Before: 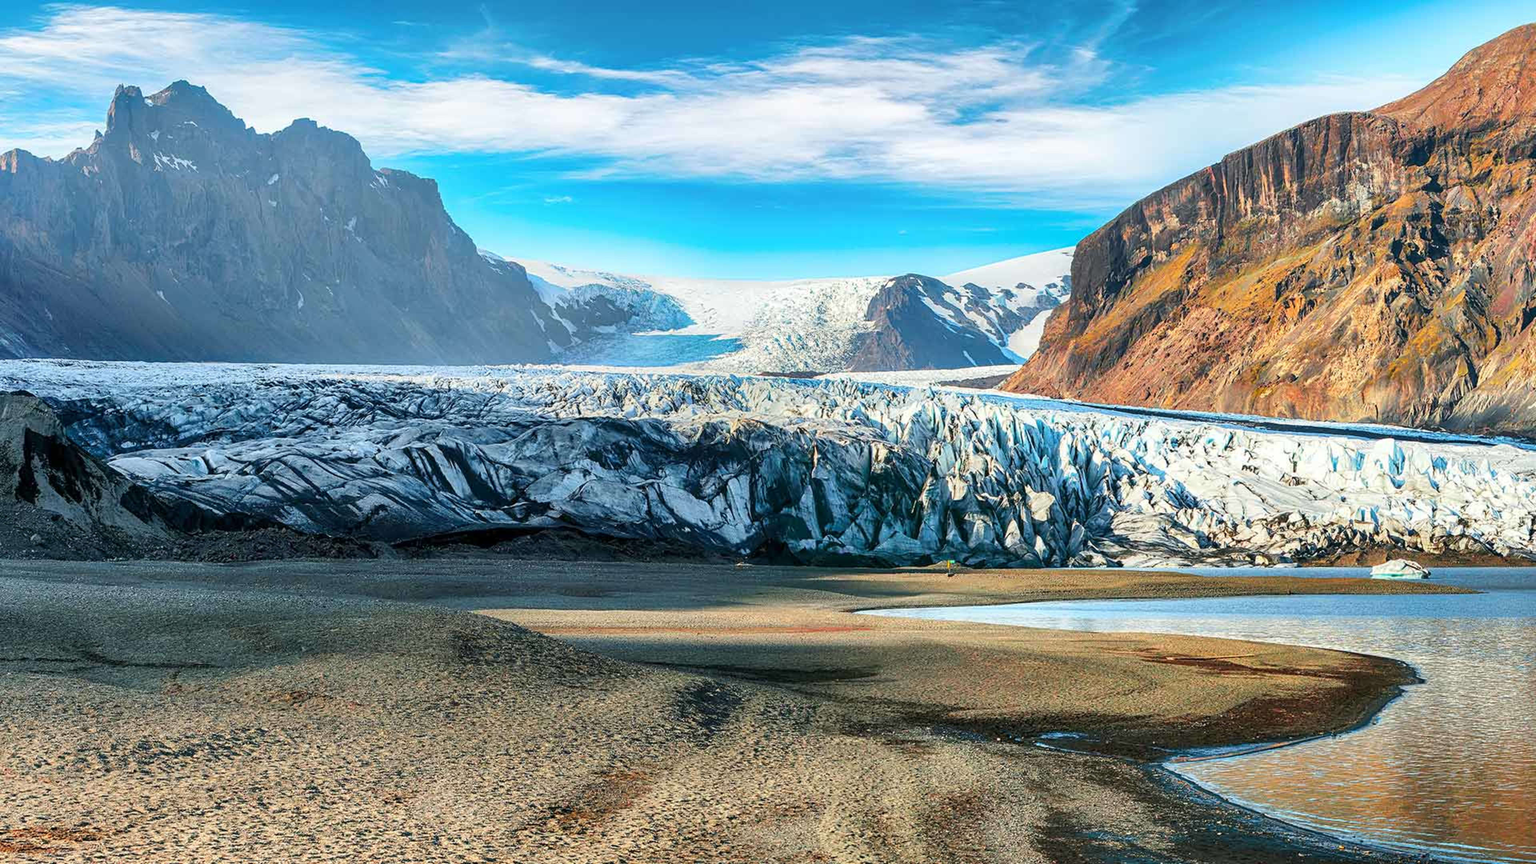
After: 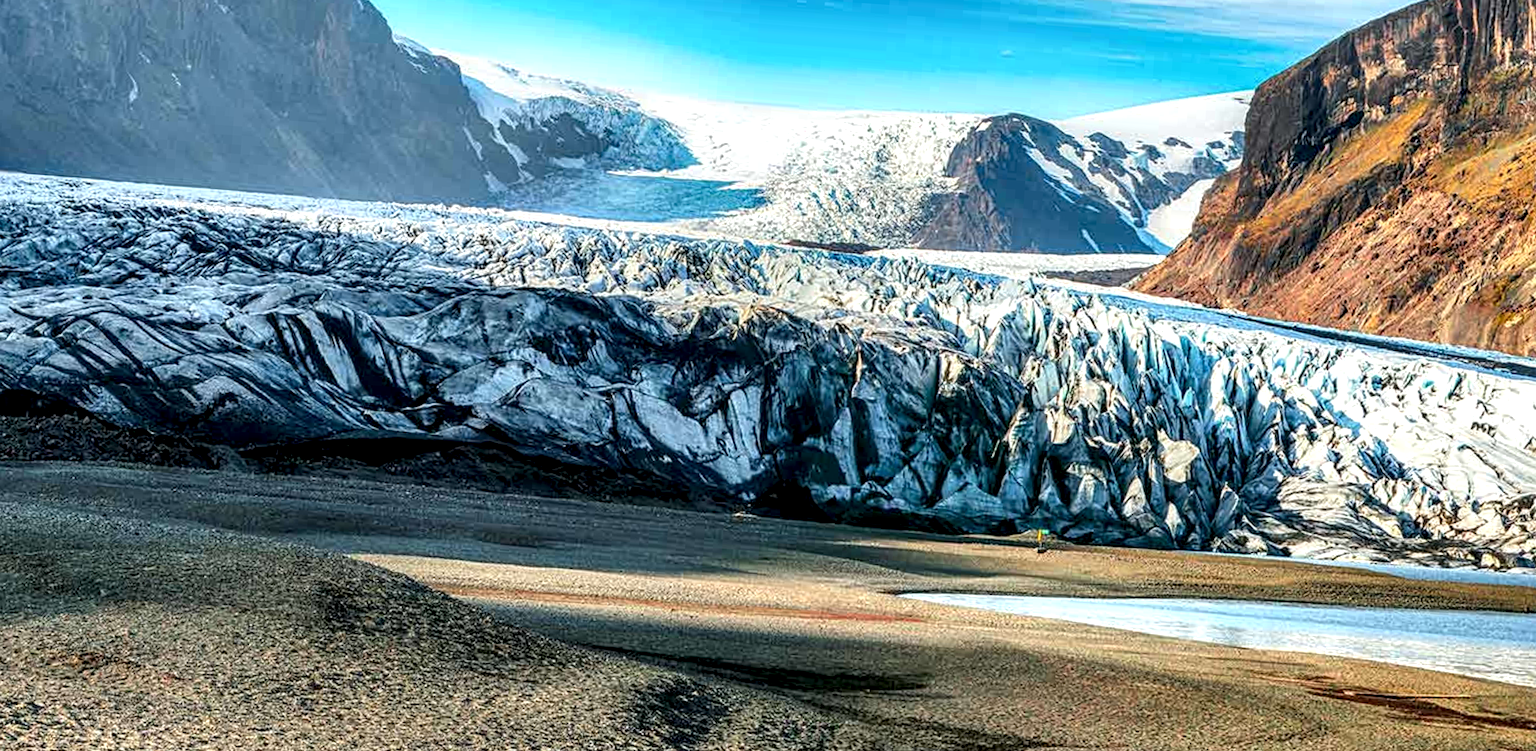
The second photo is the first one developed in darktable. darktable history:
crop and rotate: angle -3.98°, left 9.907%, top 20.658%, right 12.37%, bottom 11.768%
local contrast: highlights 60%, shadows 59%, detail 160%
